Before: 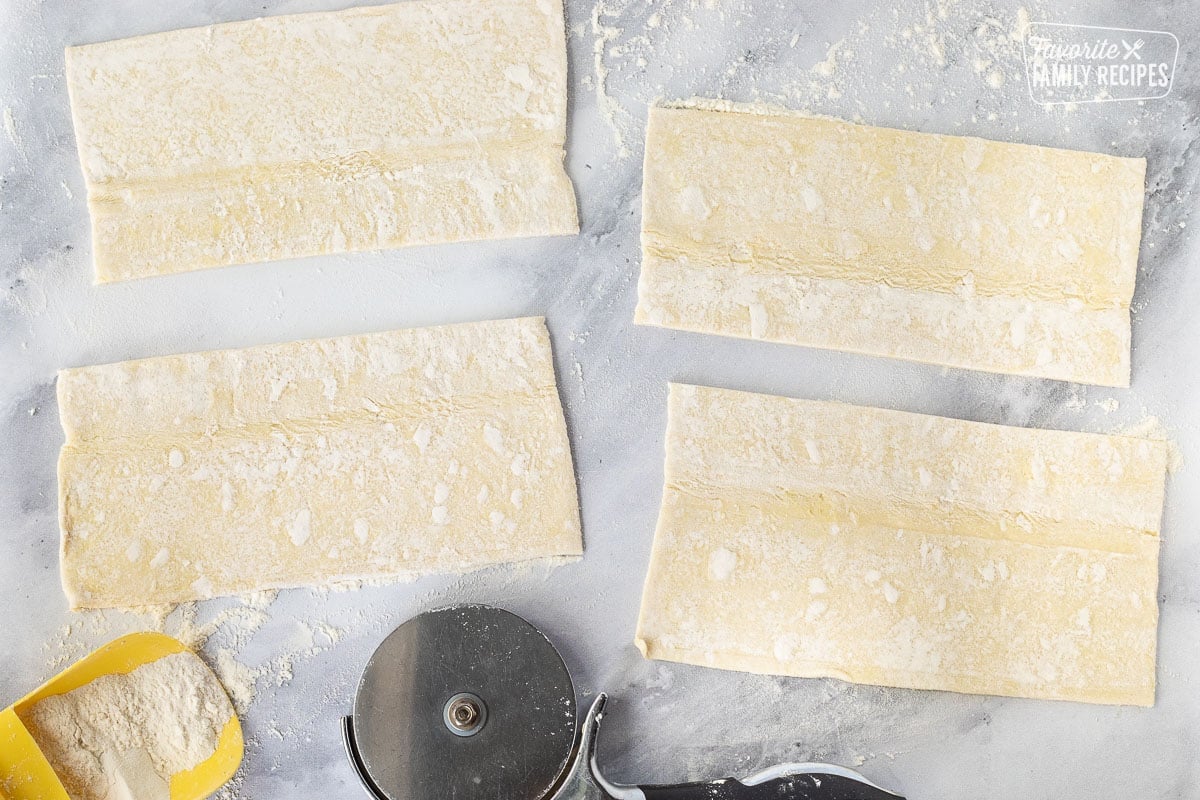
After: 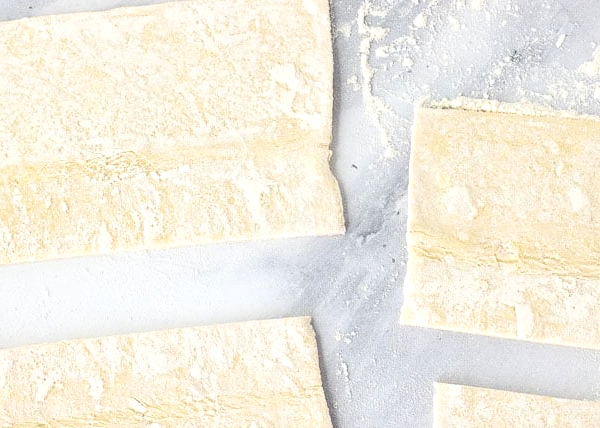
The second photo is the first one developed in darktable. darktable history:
crop: left 19.556%, right 30.401%, bottom 46.458%
exposure: exposure 0.3 EV, compensate highlight preservation false
